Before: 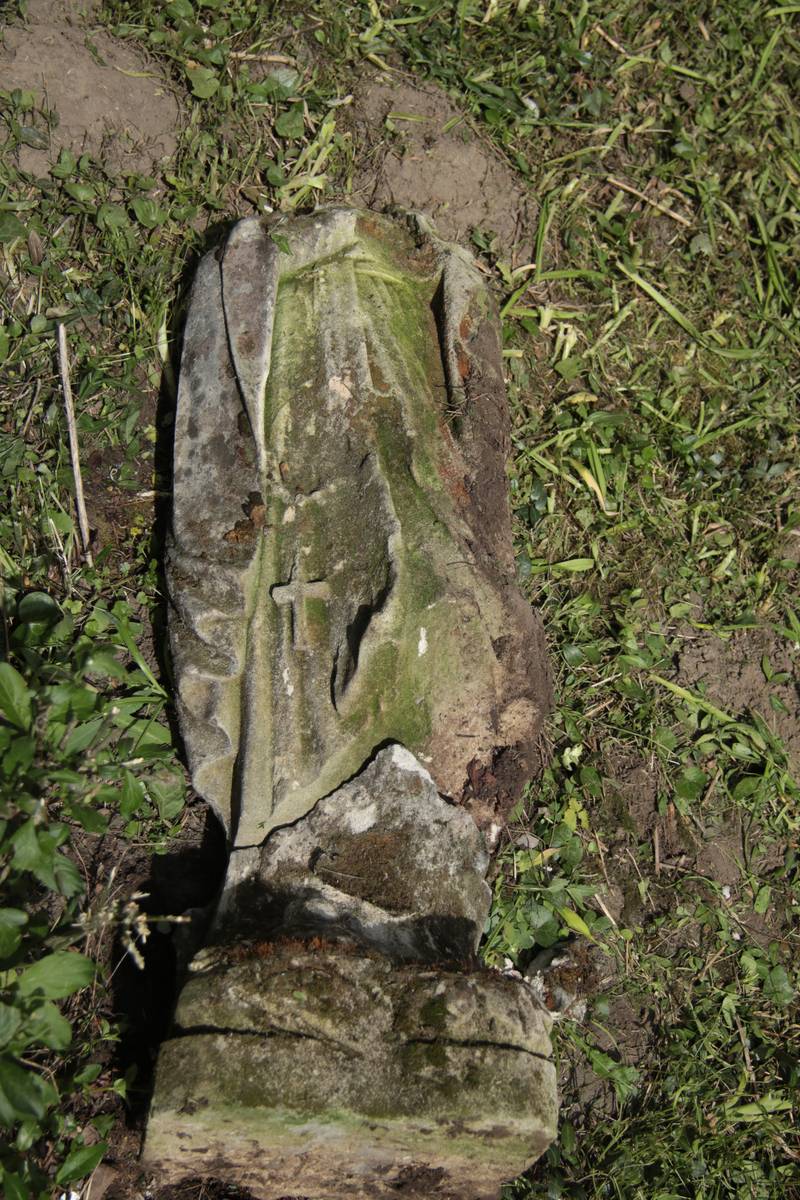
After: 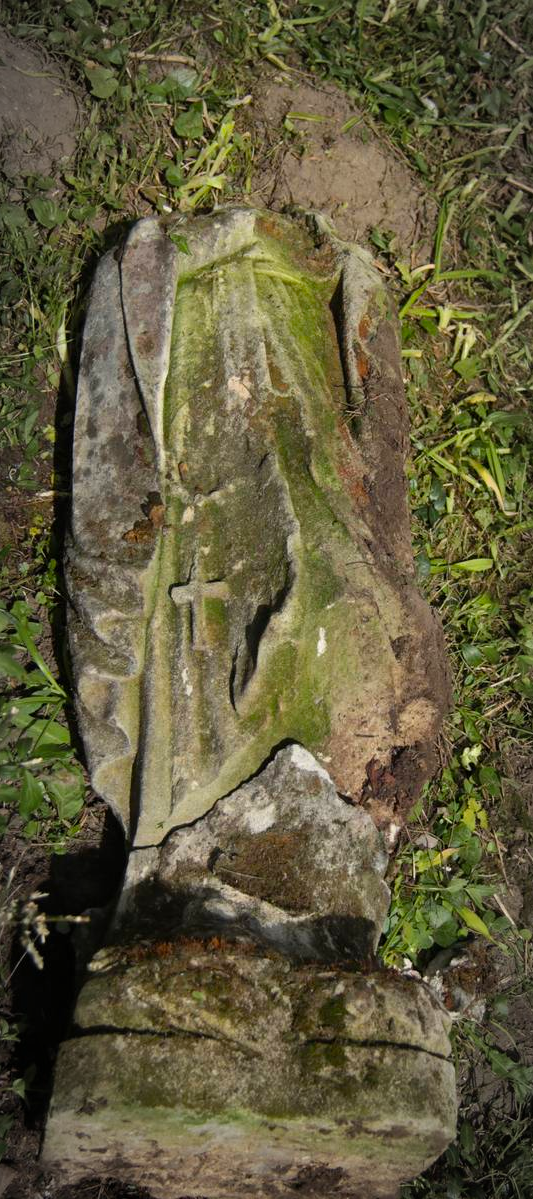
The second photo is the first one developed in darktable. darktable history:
crop and rotate: left 12.648%, right 20.685%
color balance rgb: linear chroma grading › global chroma 8.33%, perceptual saturation grading › global saturation 18.52%, global vibrance 7.87%
vignetting: automatic ratio true
